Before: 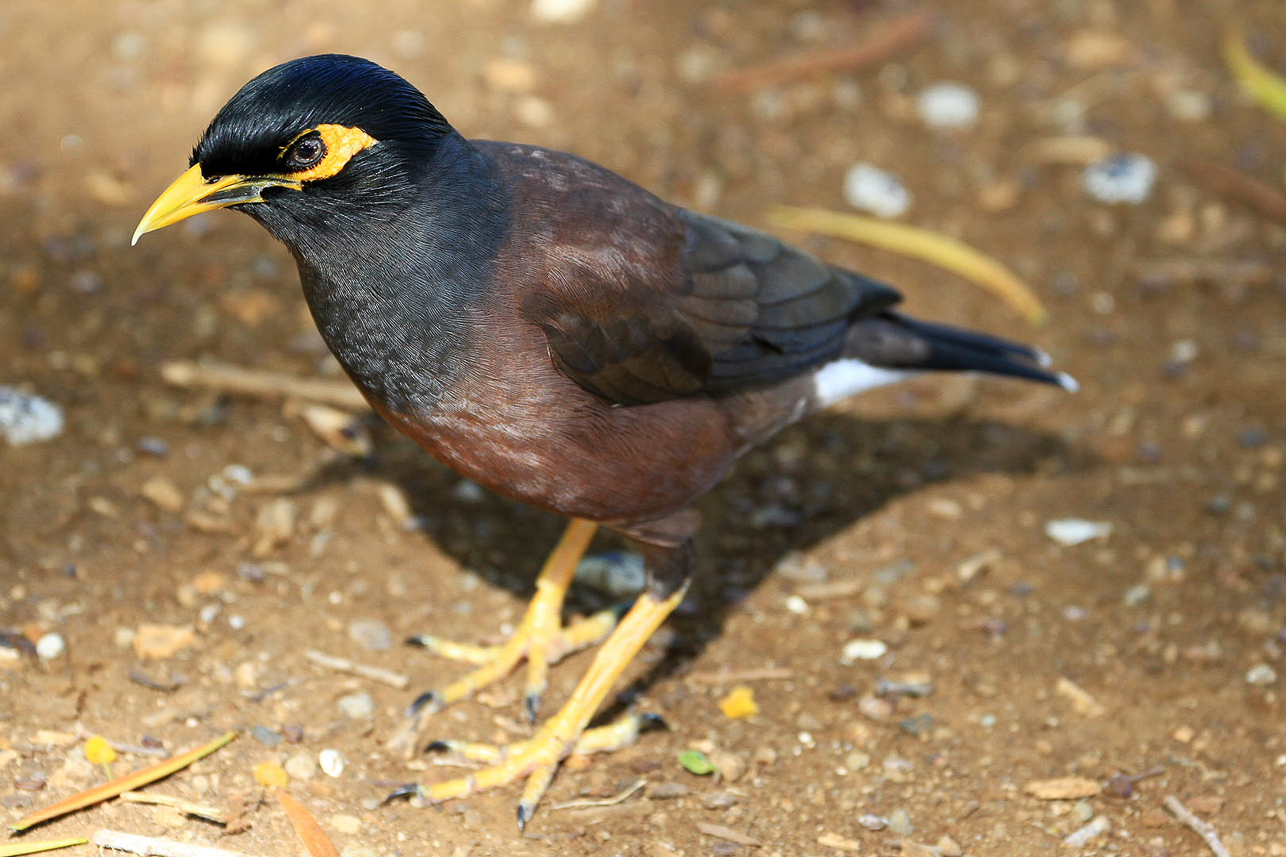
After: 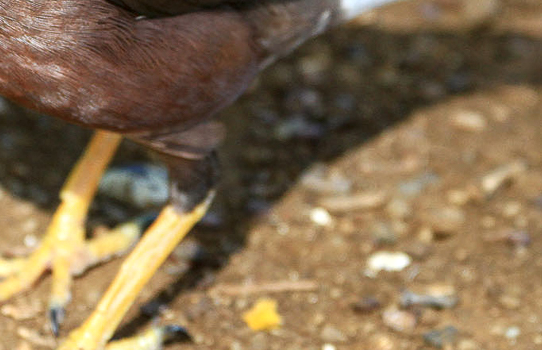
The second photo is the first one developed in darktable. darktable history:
local contrast: on, module defaults
crop: left 37.087%, top 45.333%, right 20.703%, bottom 13.757%
